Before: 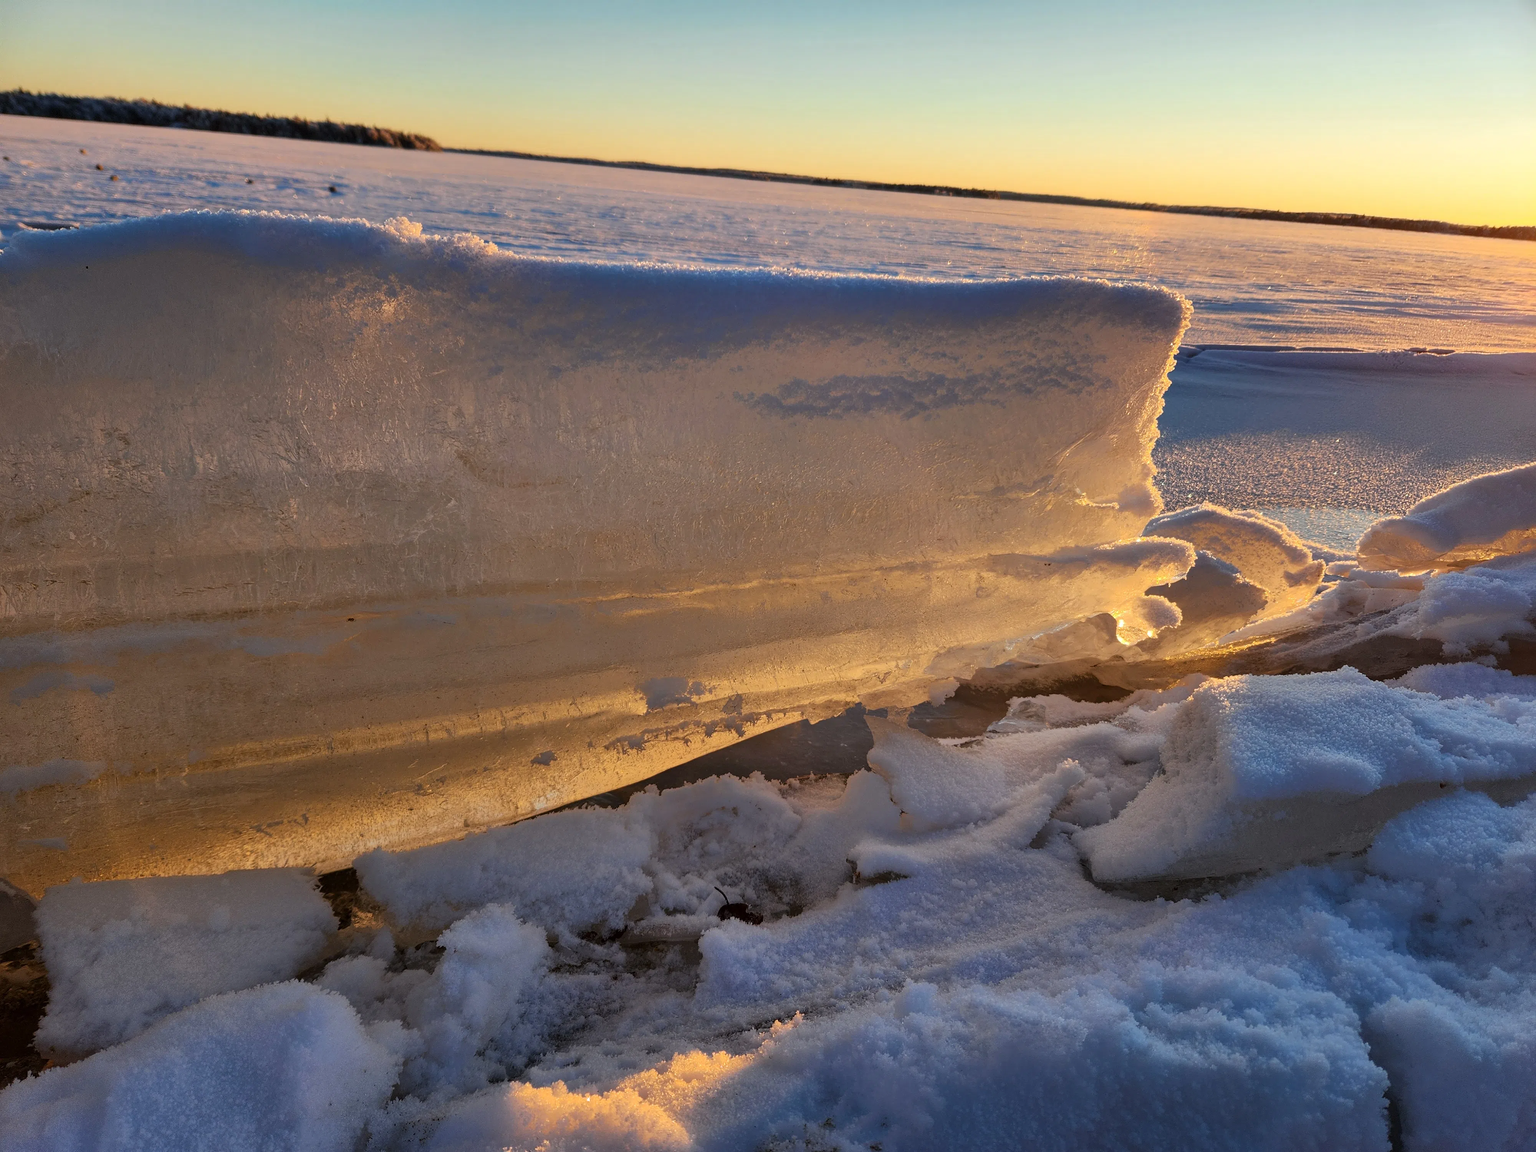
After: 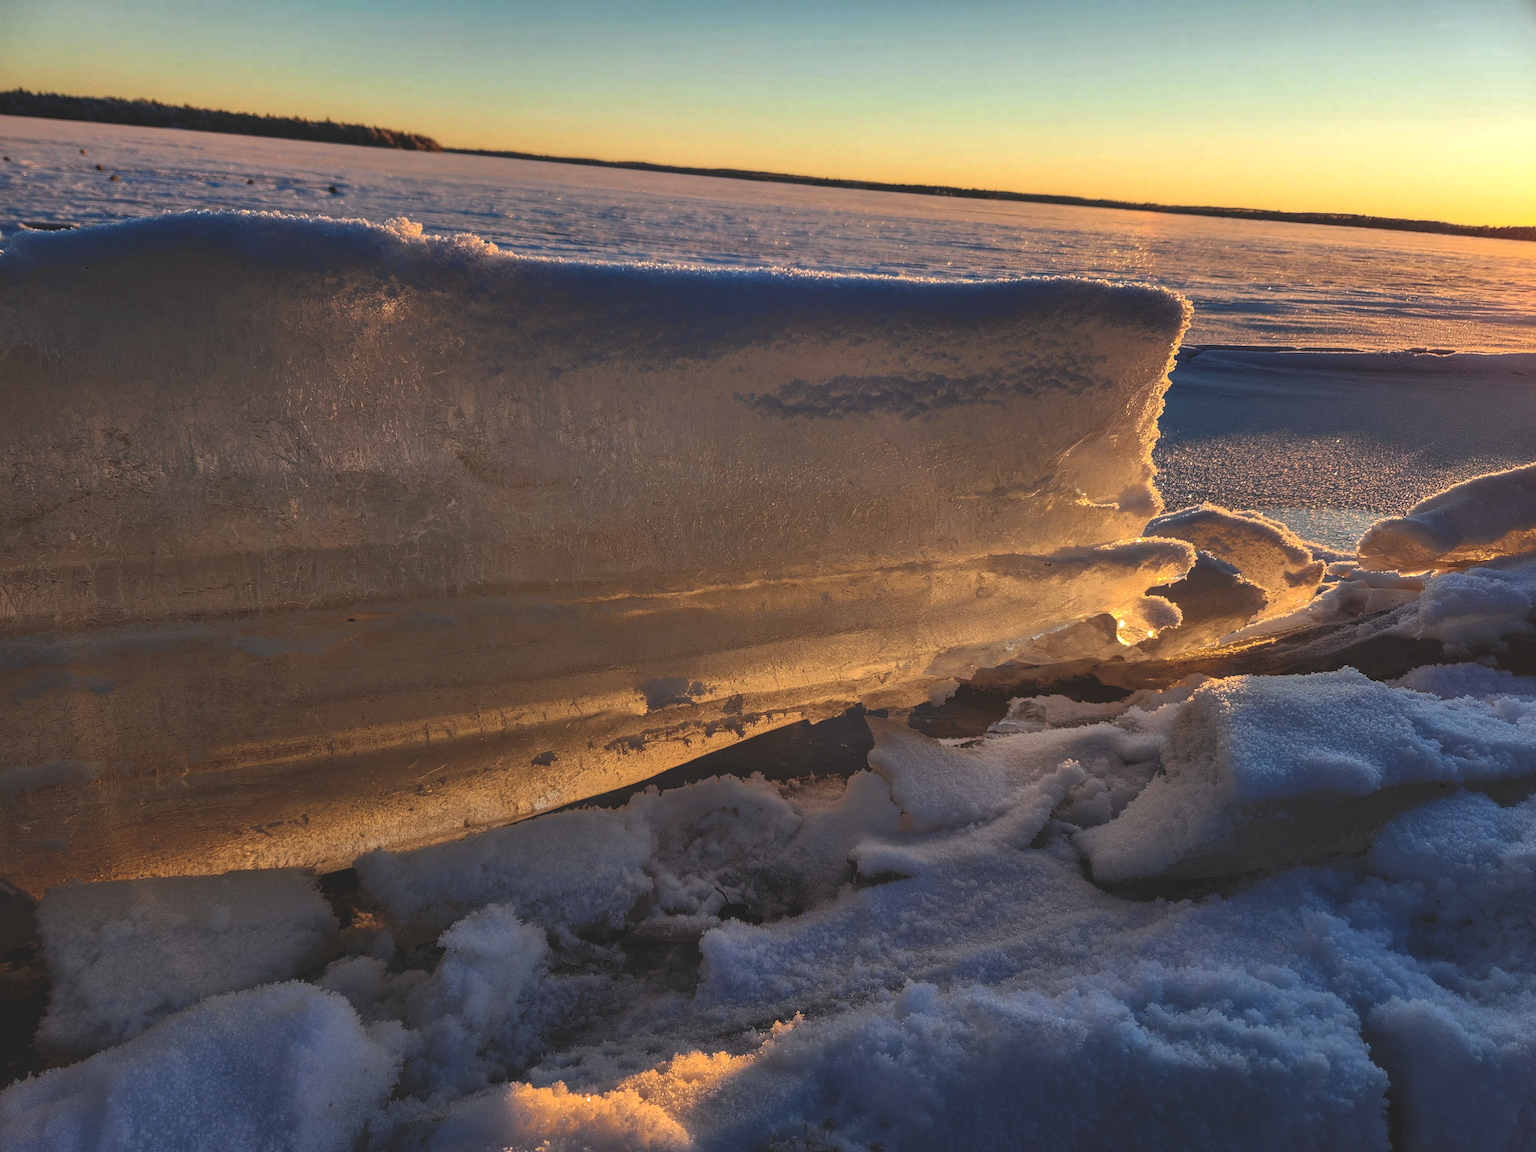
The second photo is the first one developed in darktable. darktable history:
contrast brightness saturation: contrast 0.03, brightness -0.04
rgb curve: curves: ch0 [(0, 0.186) (0.314, 0.284) (0.775, 0.708) (1, 1)], compensate middle gray true, preserve colors none
local contrast: detail 130%
